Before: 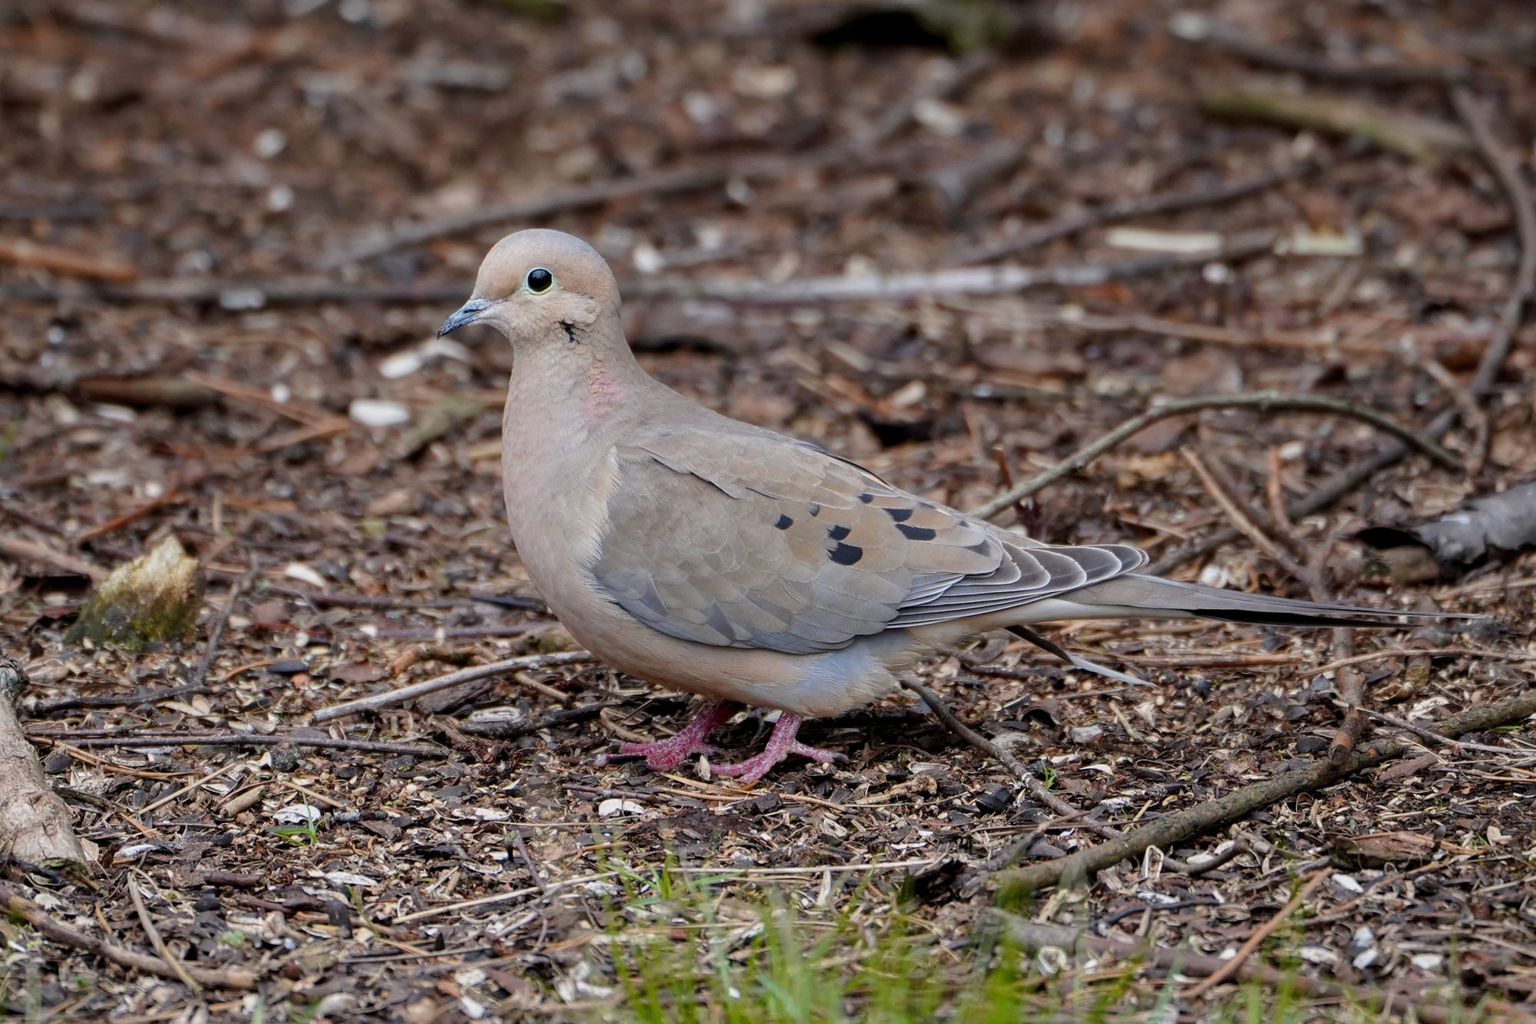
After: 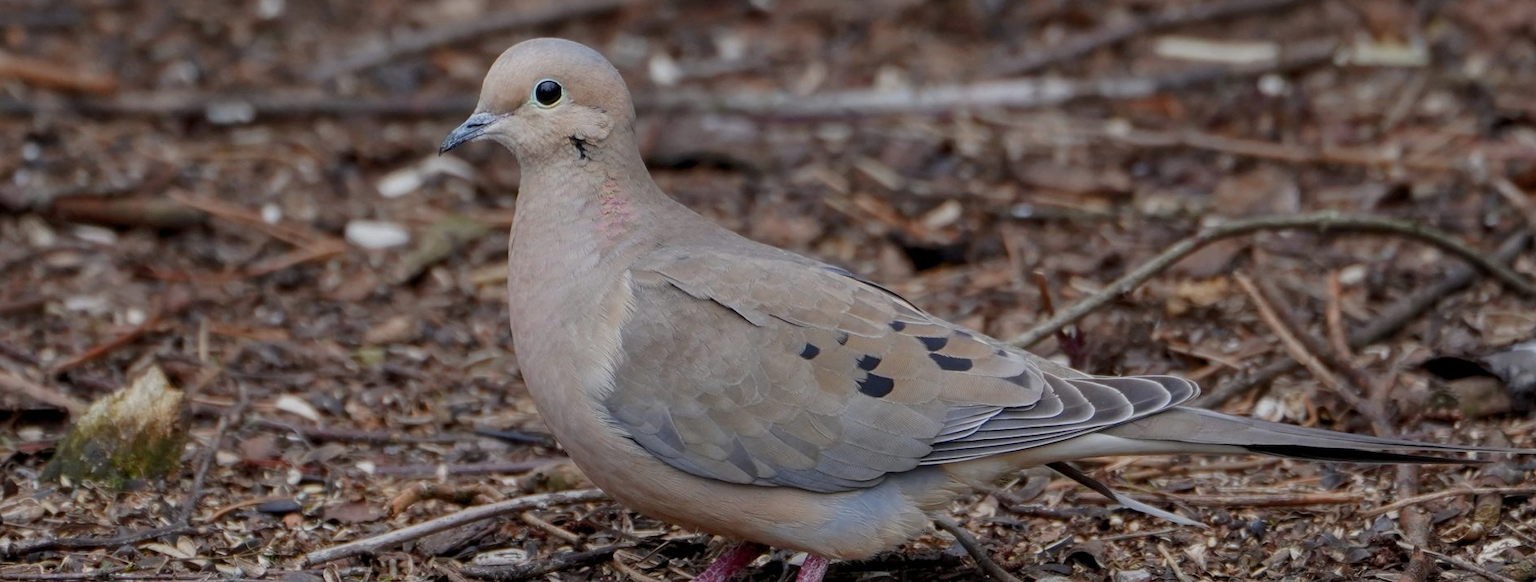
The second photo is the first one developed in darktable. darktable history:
crop: left 1.764%, top 18.95%, right 4.724%, bottom 27.846%
tone equalizer: -8 EV 0.289 EV, -7 EV 0.421 EV, -6 EV 0.378 EV, -5 EV 0.278 EV, -3 EV -0.247 EV, -2 EV -0.404 EV, -1 EV -0.433 EV, +0 EV -0.227 EV
